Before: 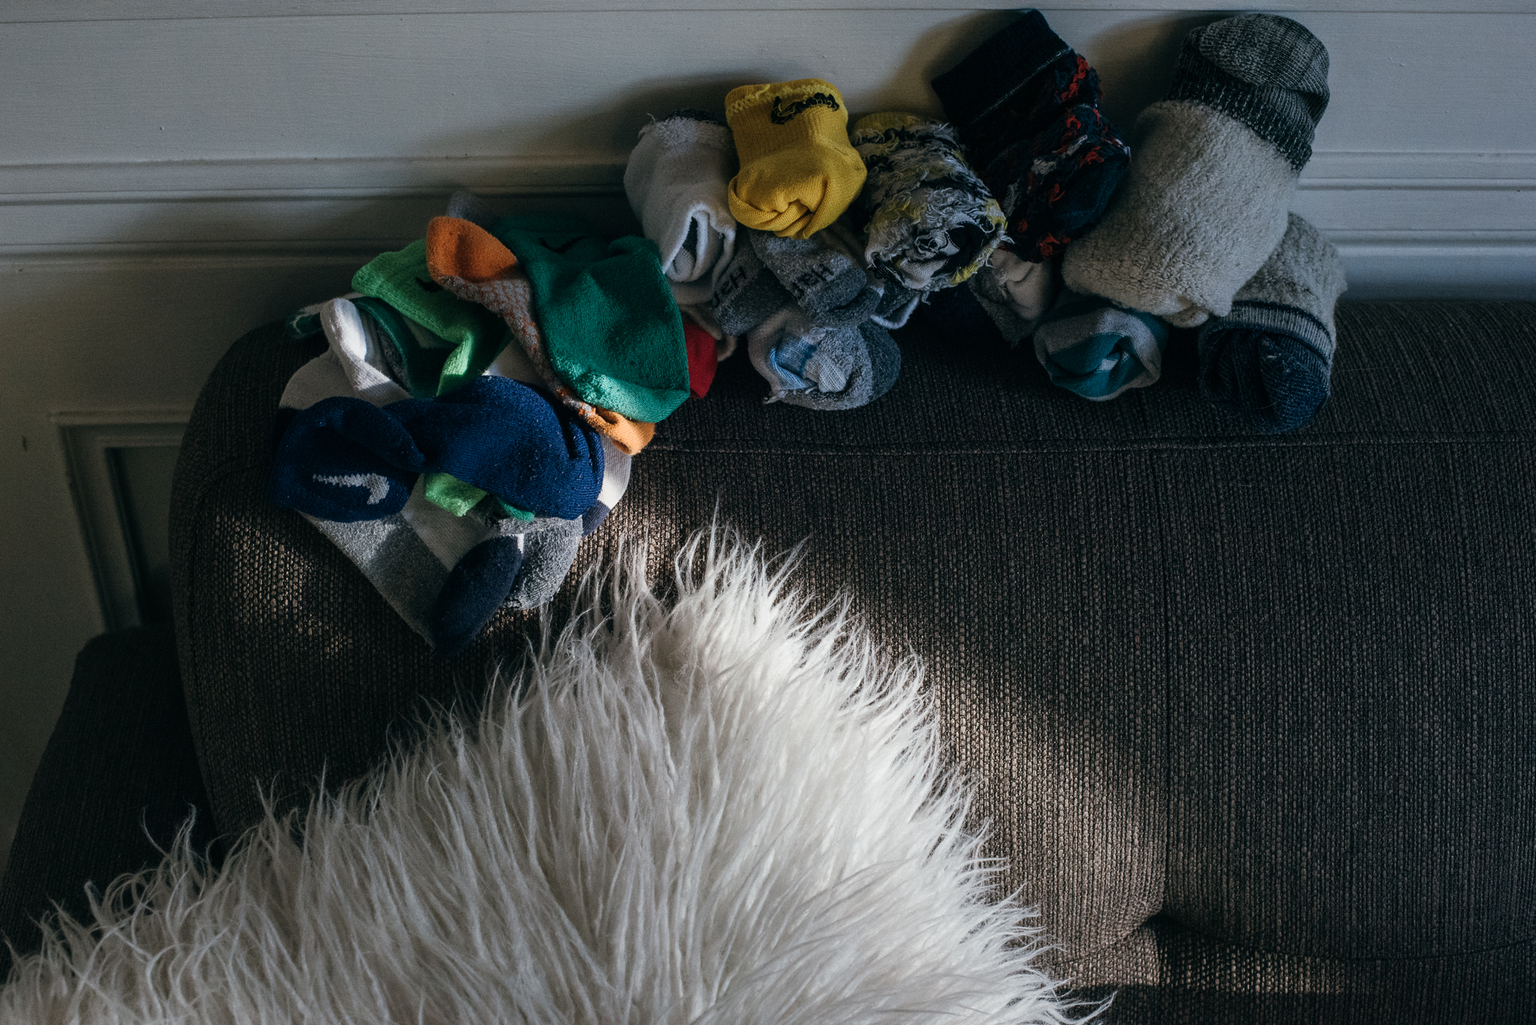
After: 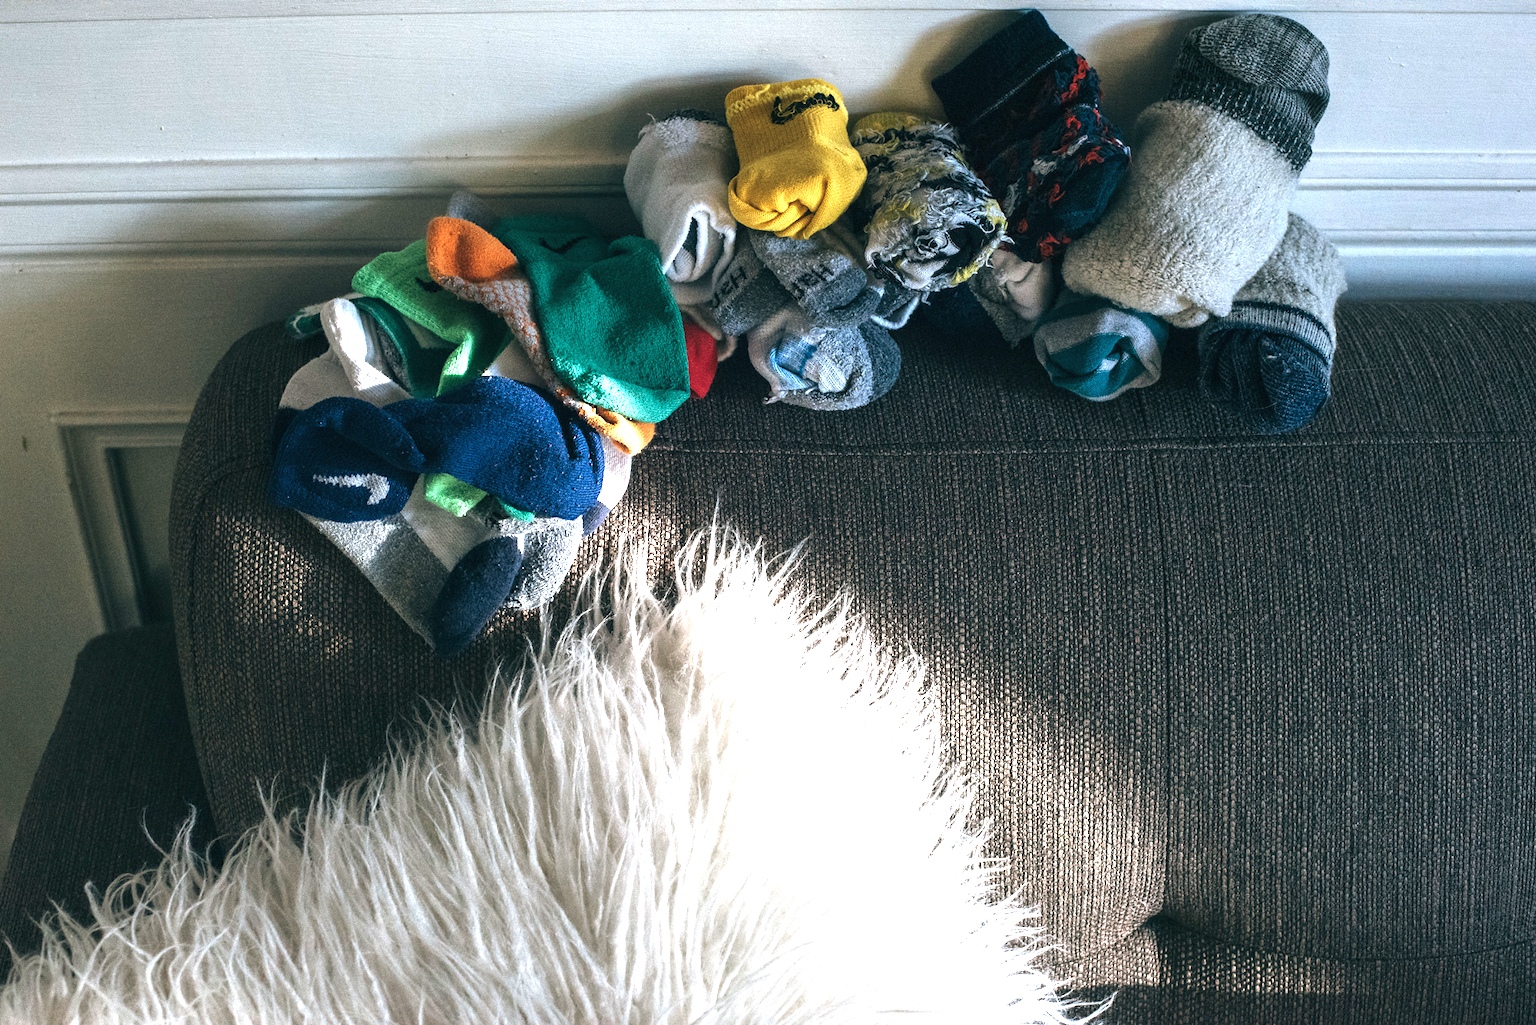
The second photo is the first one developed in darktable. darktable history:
exposure: black level correction 0, exposure 1.888 EV, compensate highlight preservation false
